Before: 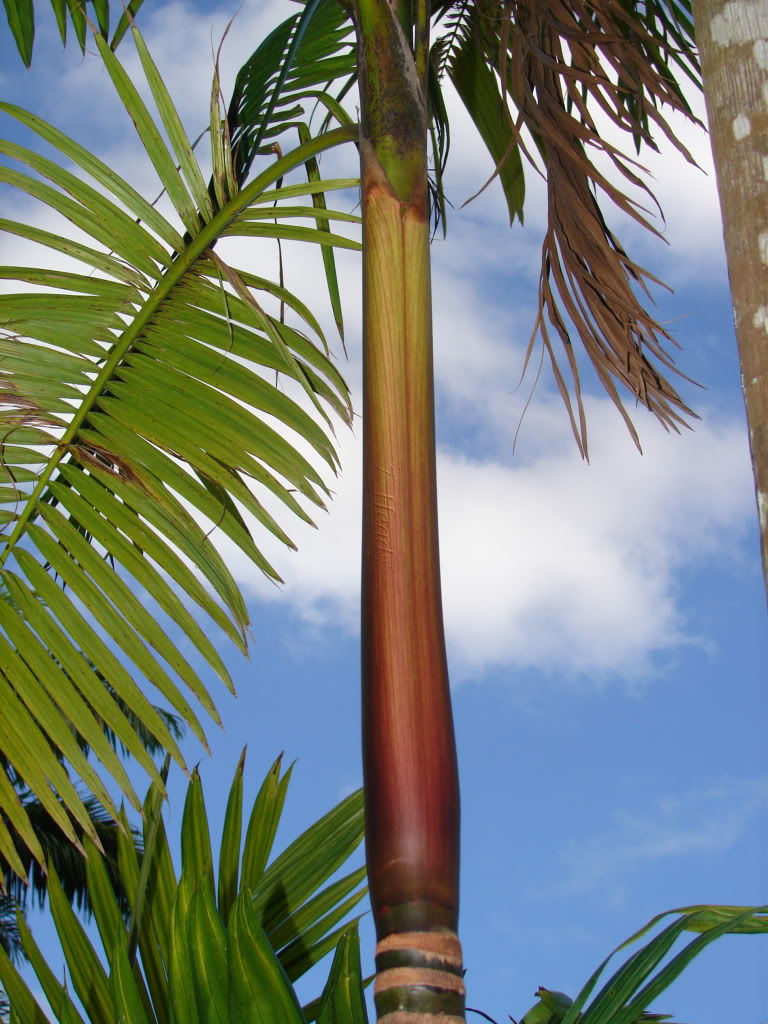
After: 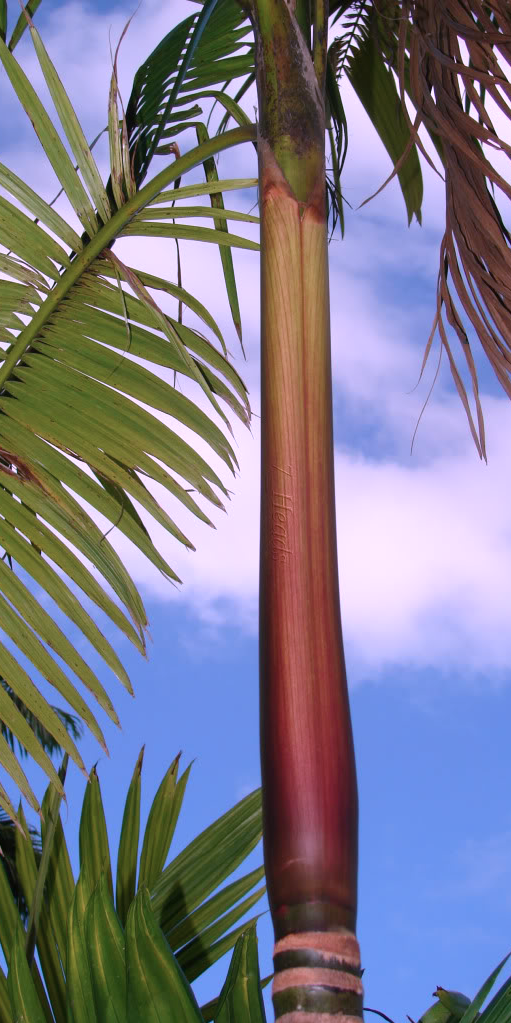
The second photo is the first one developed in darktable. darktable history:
crop and rotate: left 13.331%, right 20.017%
color correction: highlights a* 15.22, highlights b* -25.39
